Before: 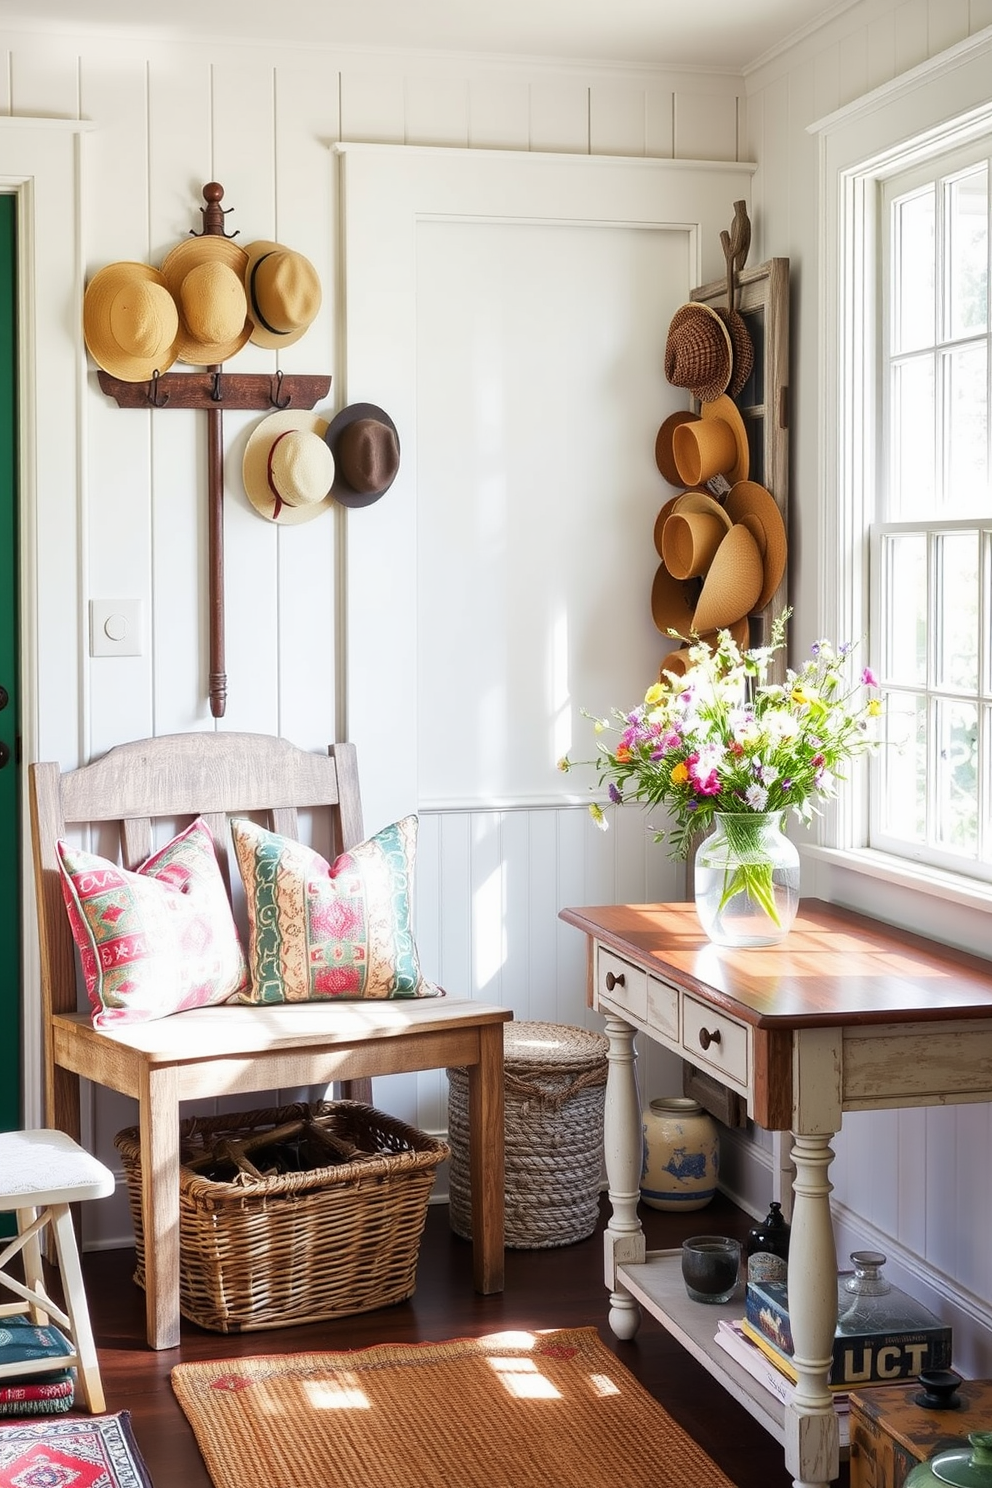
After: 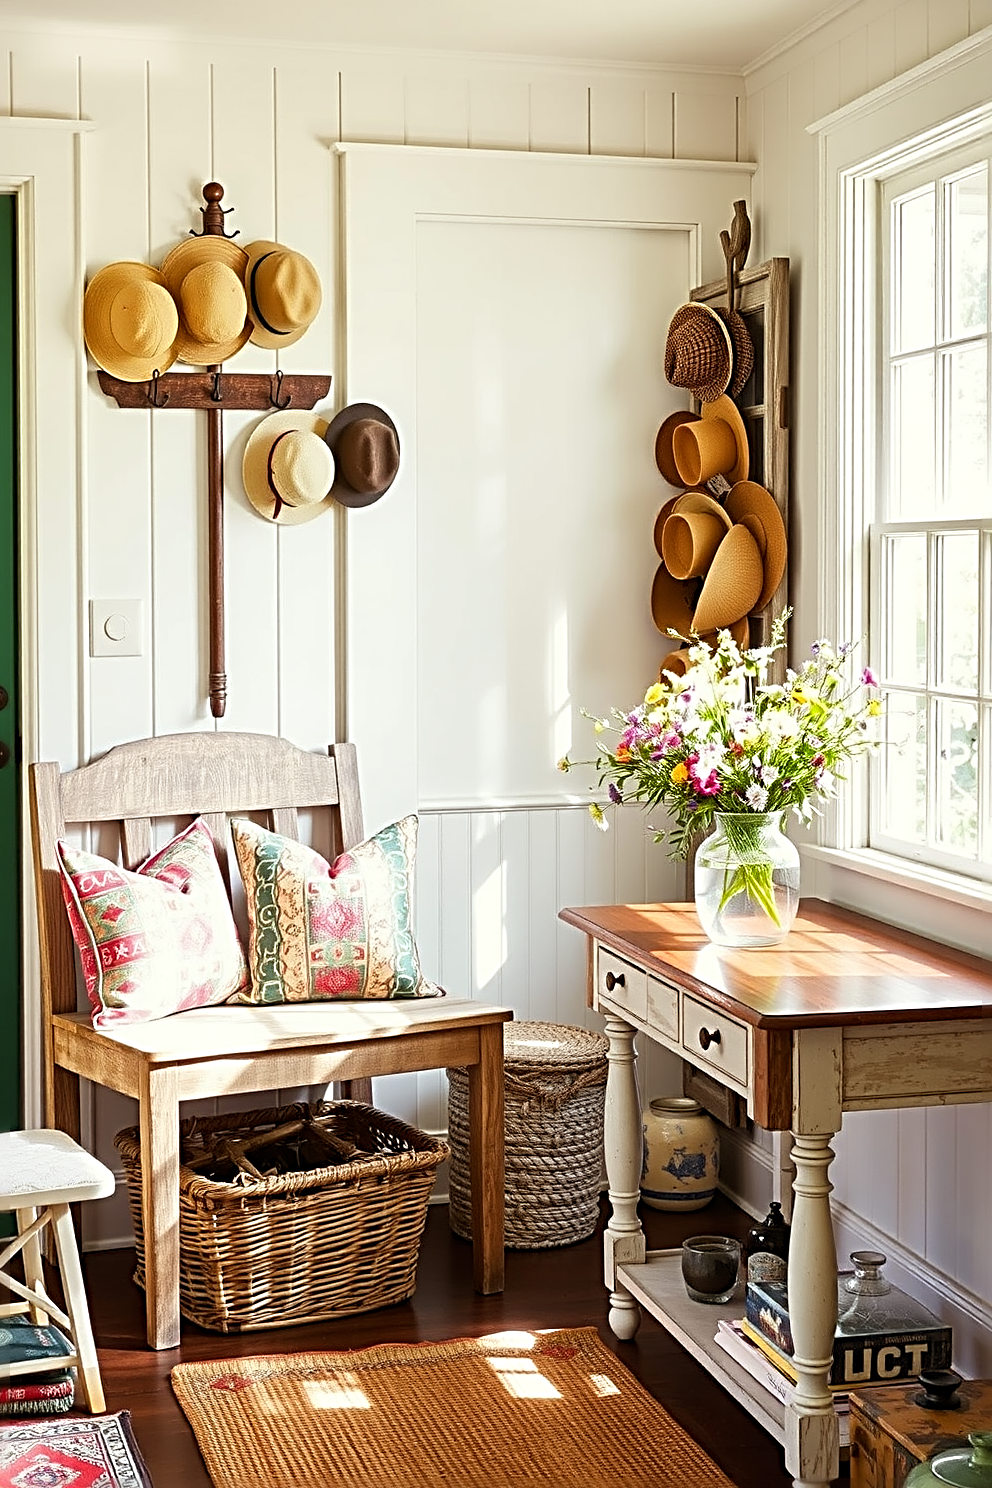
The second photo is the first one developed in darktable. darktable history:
sharpen: radius 3.646, amount 0.916
tone equalizer: on, module defaults
color balance rgb: power › chroma 2.503%, power › hue 69.27°, perceptual saturation grading › global saturation 0.126%
